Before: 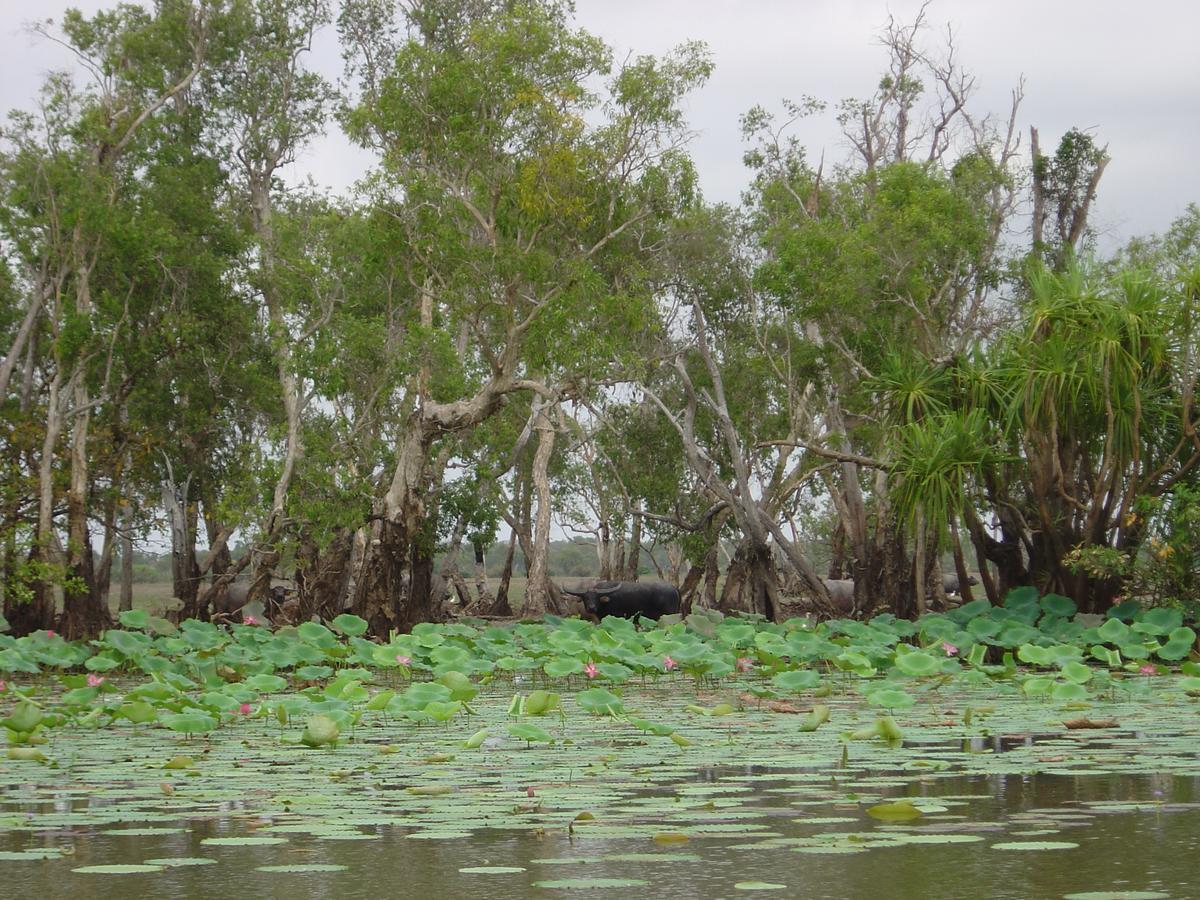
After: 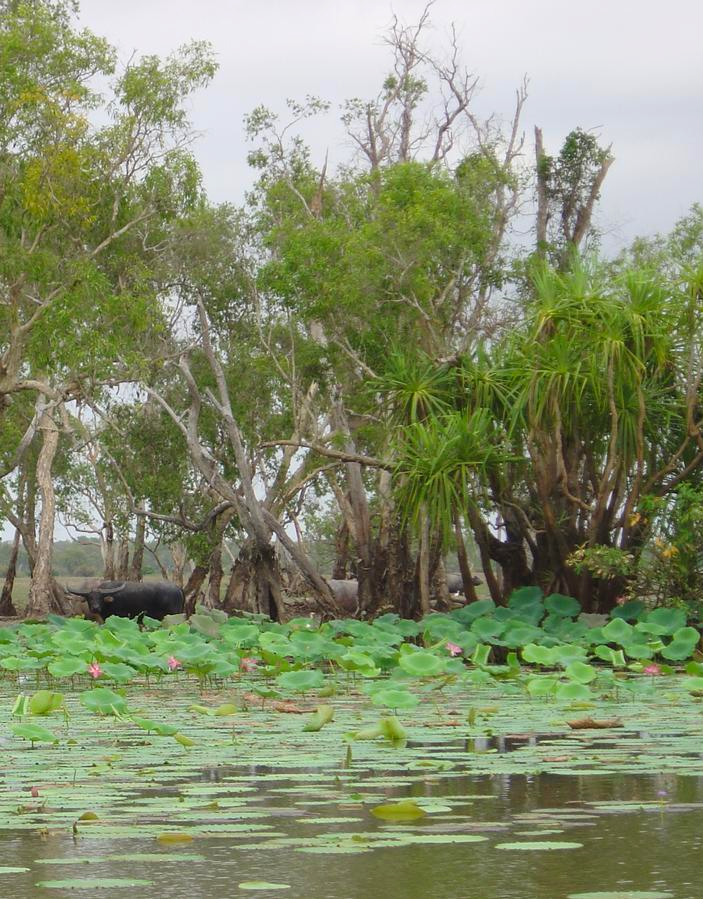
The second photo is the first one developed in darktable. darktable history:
crop: left 41.402%
contrast brightness saturation: contrast 0.07, brightness 0.08, saturation 0.18
